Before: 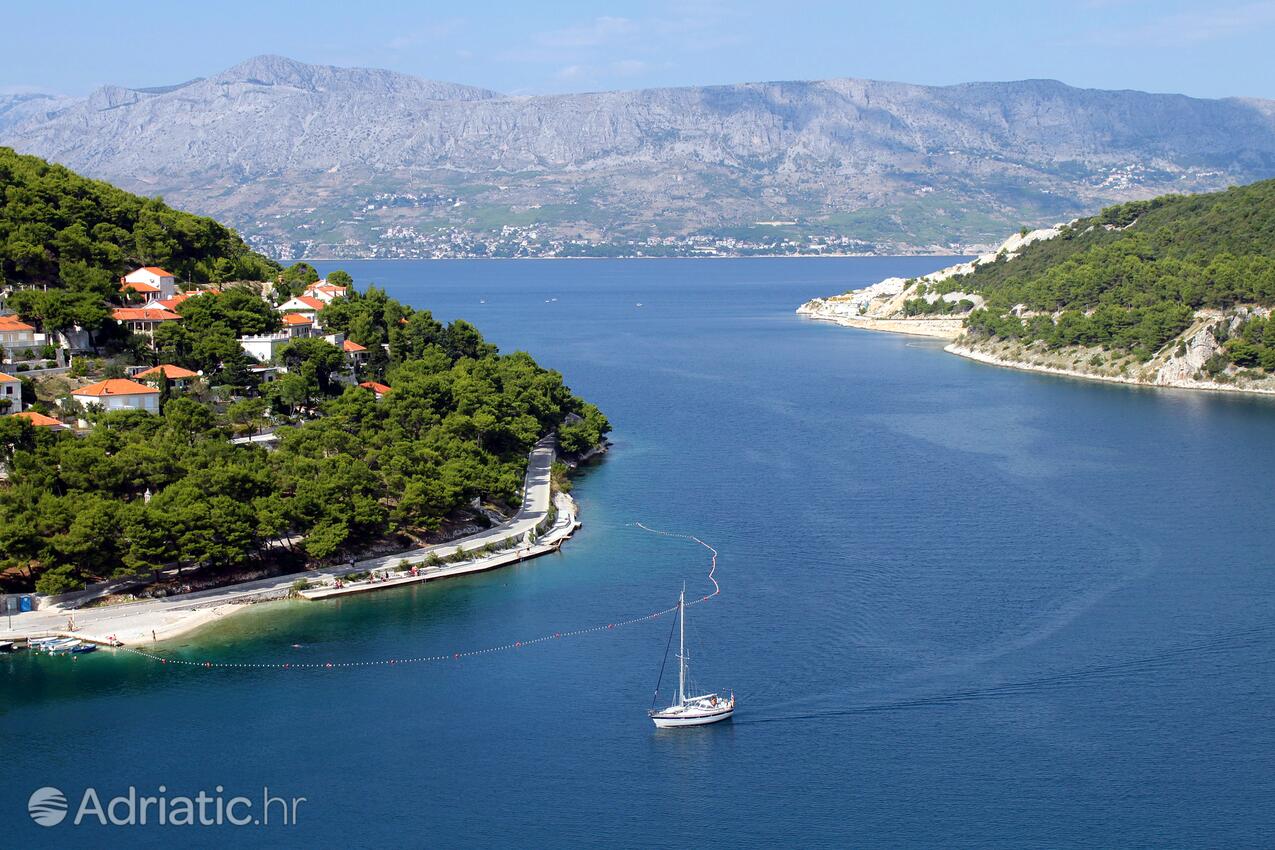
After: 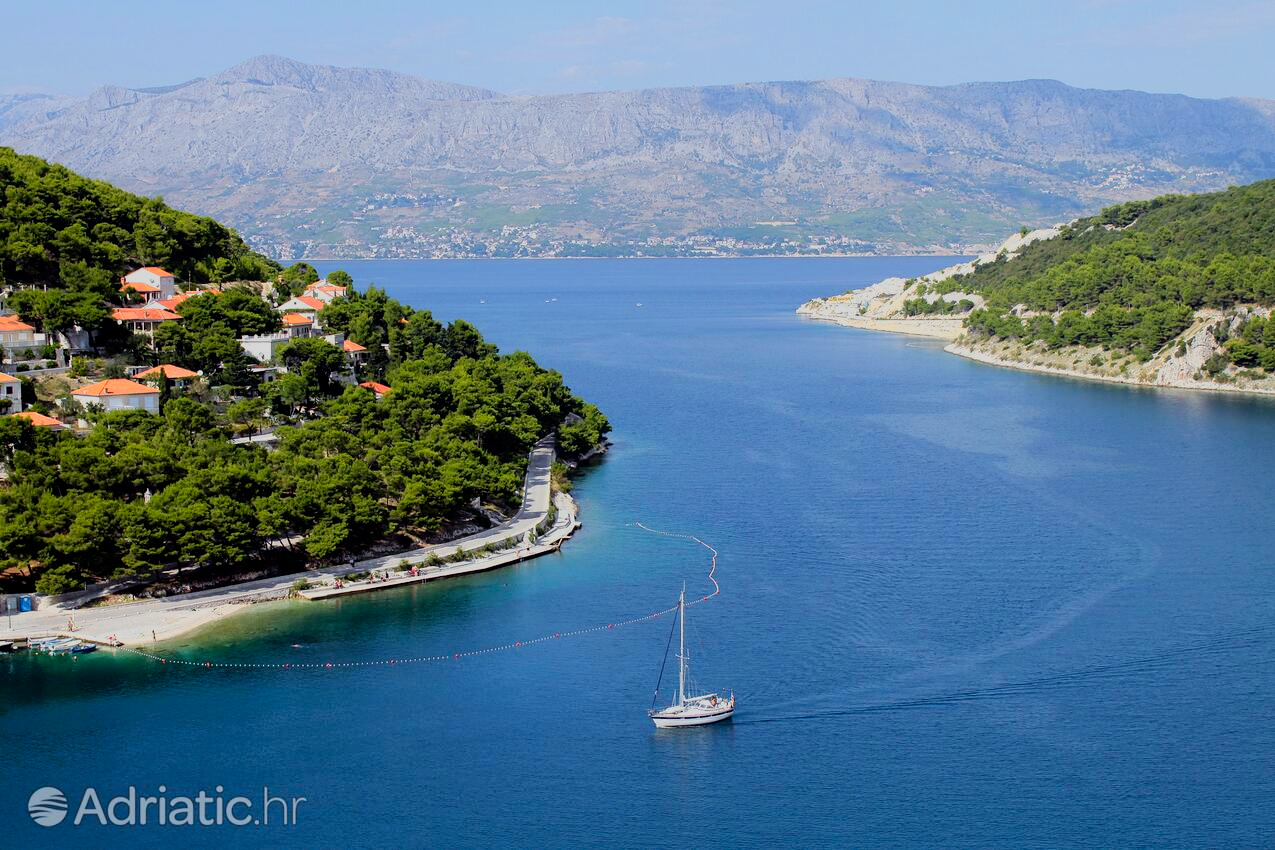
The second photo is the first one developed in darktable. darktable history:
filmic rgb: black relative exposure -7.65 EV, white relative exposure 4.56 EV, hardness 3.61, contrast 1.052
color zones: curves: ch0 [(0.002, 0.429) (0.121, 0.212) (0.198, 0.113) (0.276, 0.344) (0.331, 0.541) (0.41, 0.56) (0.482, 0.289) (0.619, 0.227) (0.721, 0.18) (0.821, 0.435) (0.928, 0.555) (1, 0.587)]; ch1 [(0, 0) (0.143, 0) (0.286, 0) (0.429, 0) (0.571, 0) (0.714, 0) (0.857, 0)], mix -122.23%
